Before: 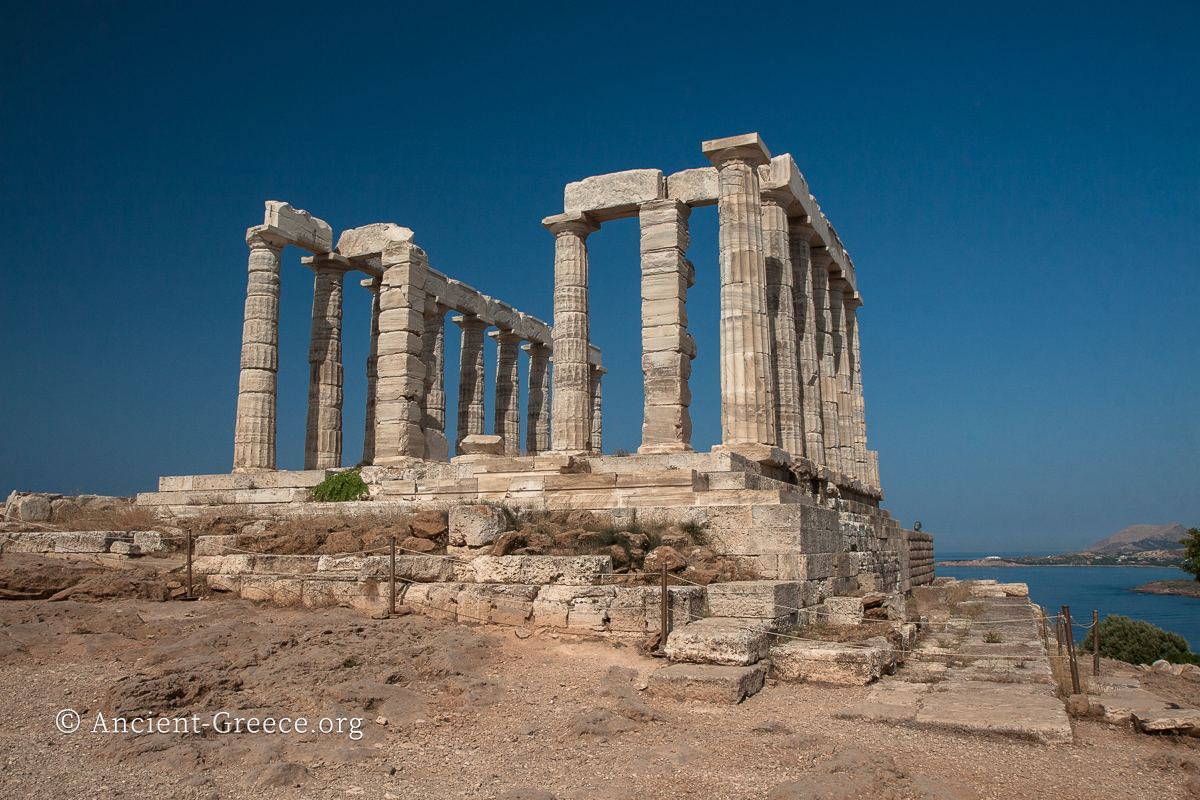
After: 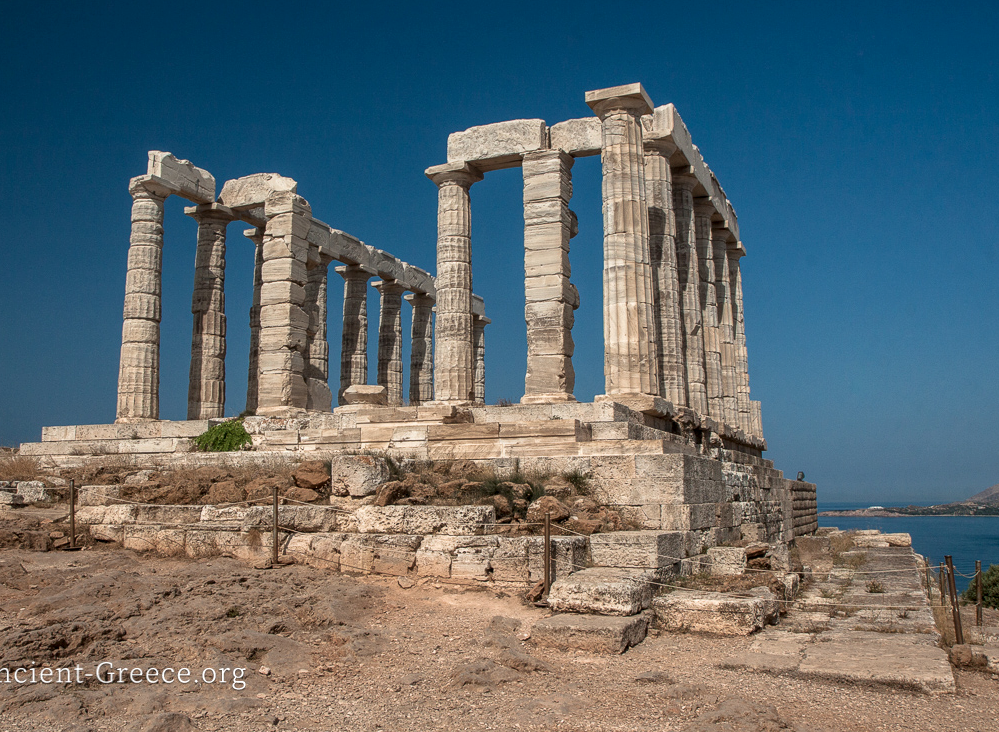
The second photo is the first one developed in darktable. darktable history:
crop: left 9.774%, top 6.335%, right 6.943%, bottom 2.104%
local contrast: on, module defaults
